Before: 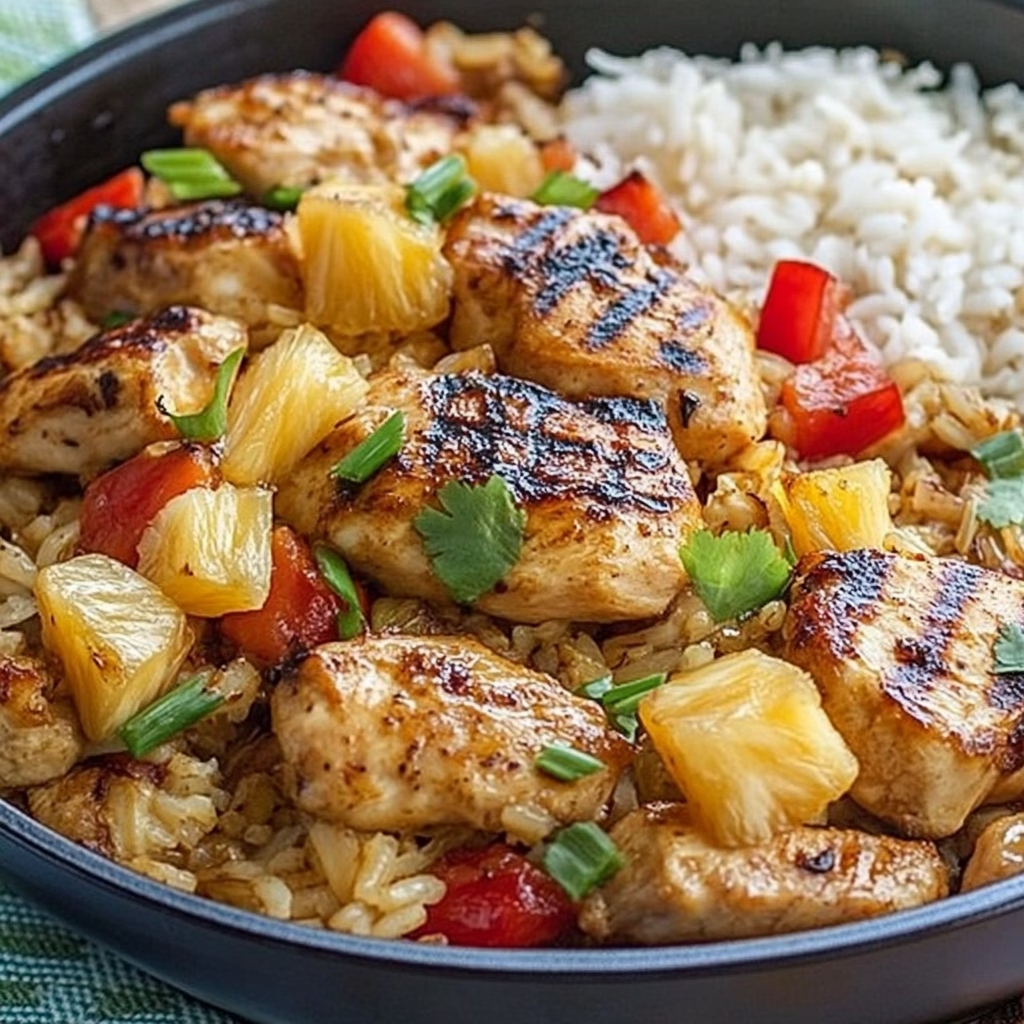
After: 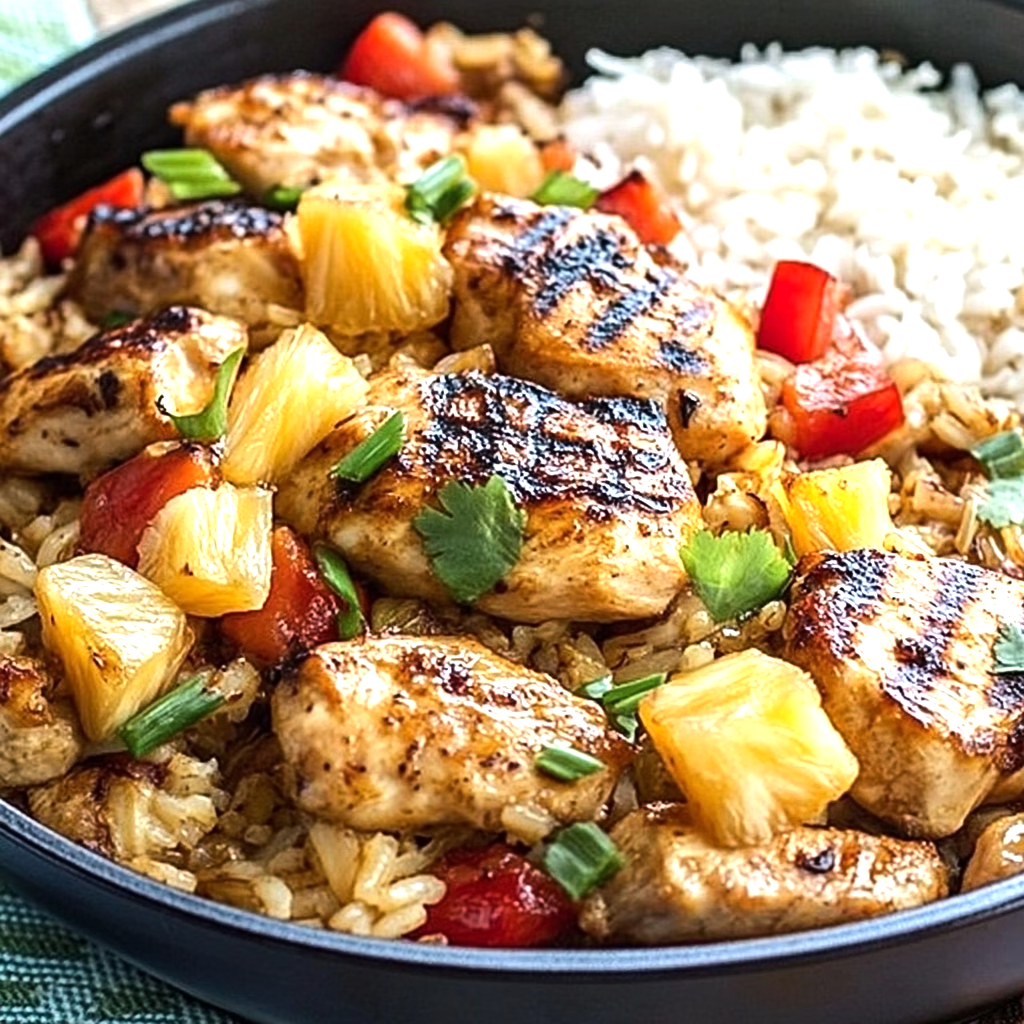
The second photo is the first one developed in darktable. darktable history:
exposure: exposure 0.127 EV, compensate highlight preservation false
tone equalizer: -8 EV -0.75 EV, -7 EV -0.7 EV, -6 EV -0.6 EV, -5 EV -0.4 EV, -3 EV 0.4 EV, -2 EV 0.6 EV, -1 EV 0.7 EV, +0 EV 0.75 EV, edges refinement/feathering 500, mask exposure compensation -1.57 EV, preserve details no
